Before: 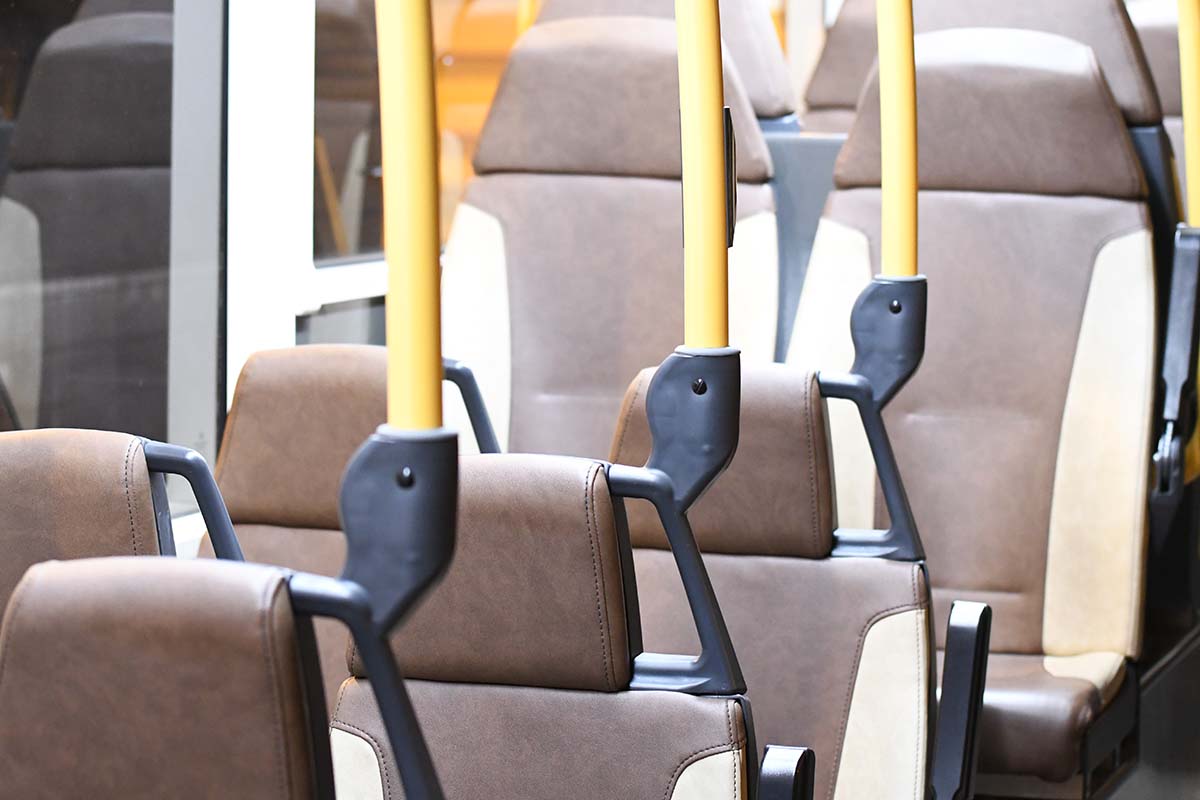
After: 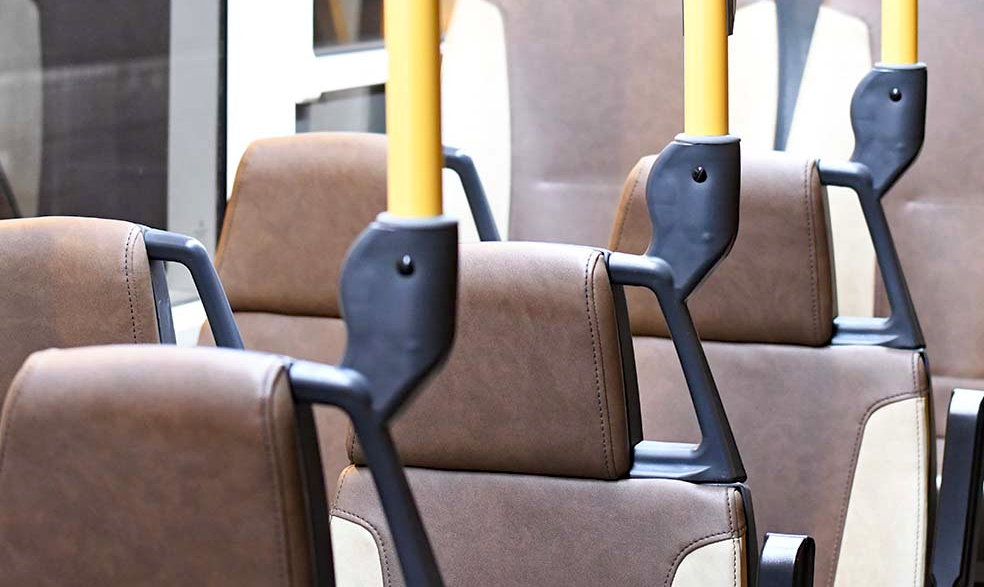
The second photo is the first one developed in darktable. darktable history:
crop: top 26.531%, right 17.959%
haze removal: compatibility mode true, adaptive false
